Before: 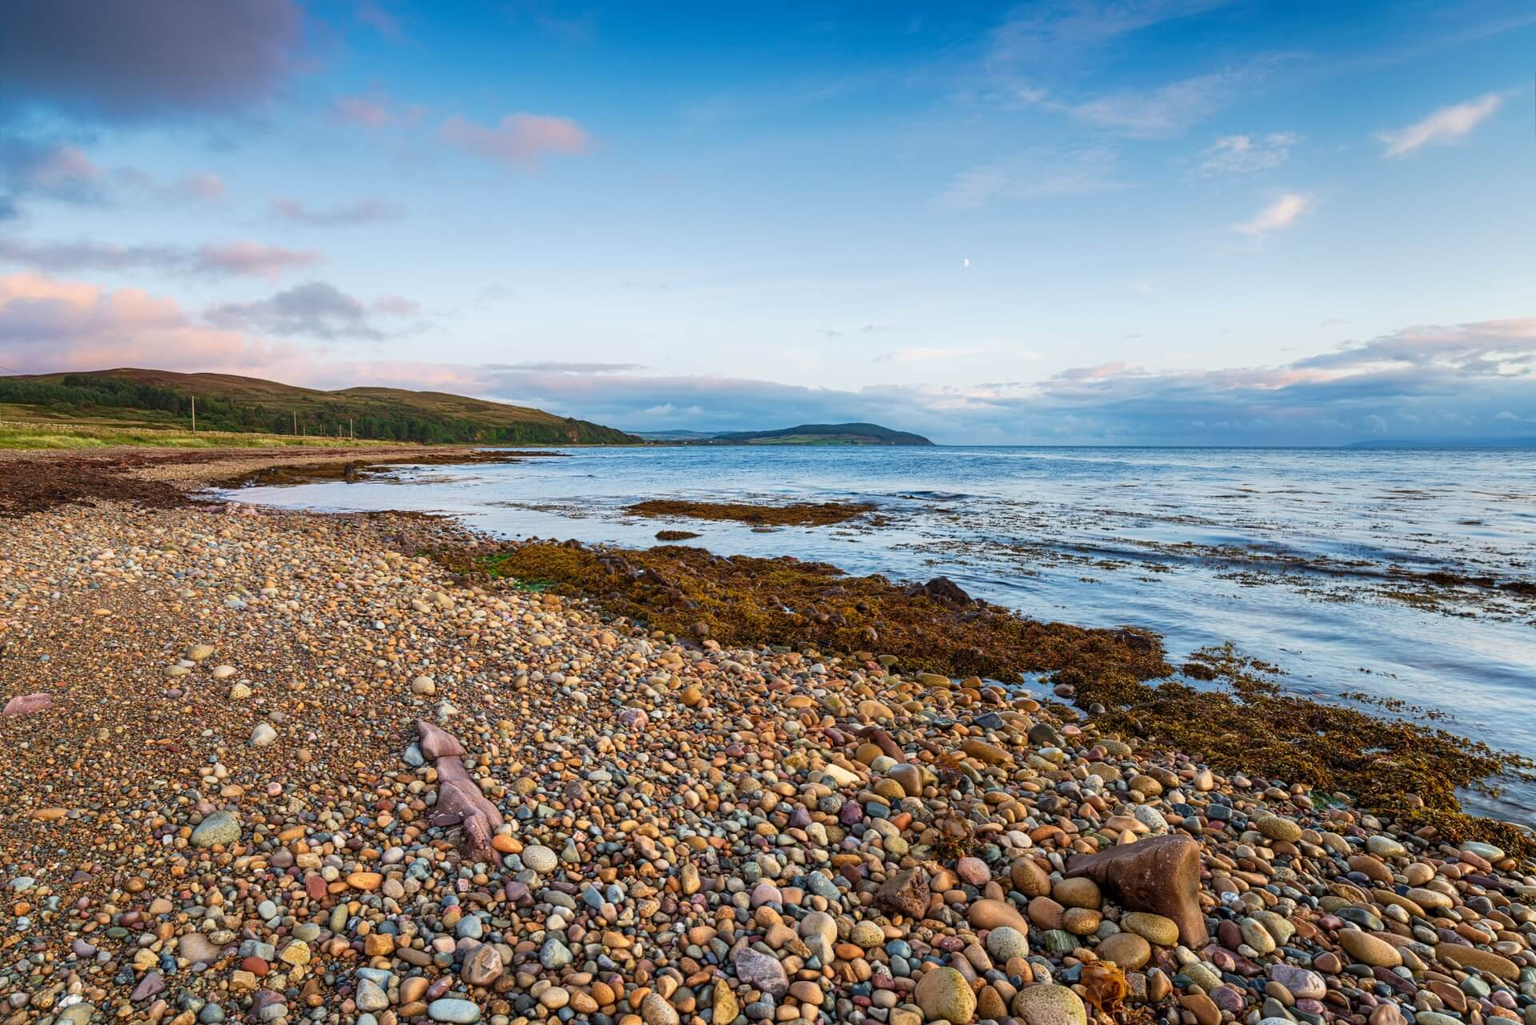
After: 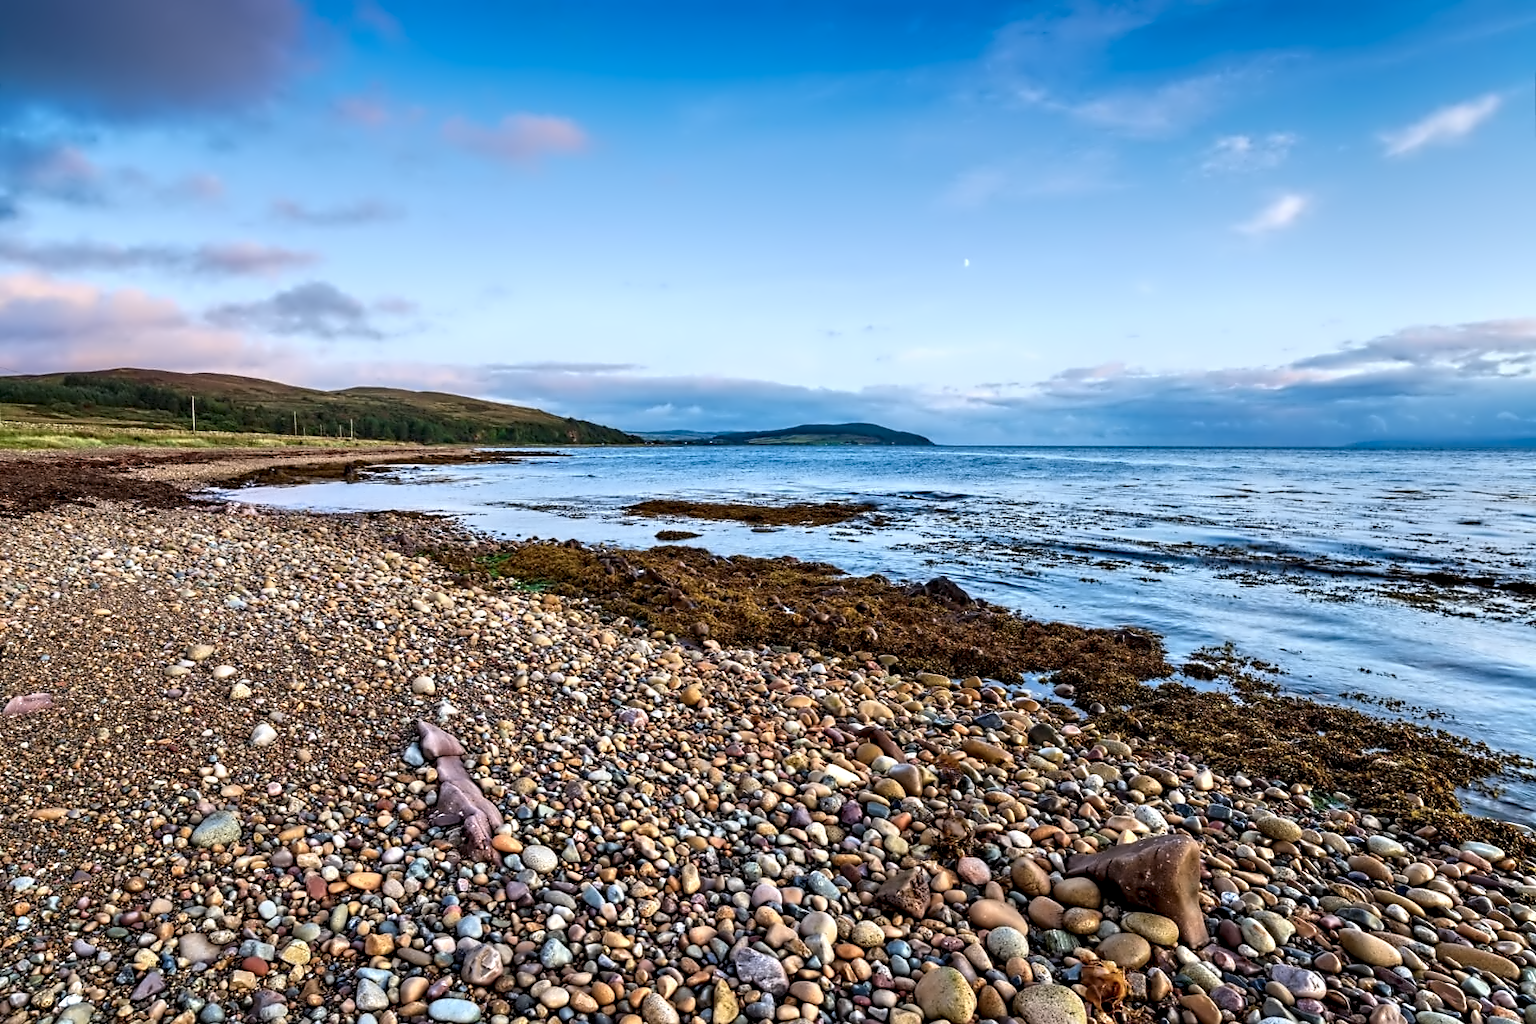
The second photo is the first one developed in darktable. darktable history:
shadows and highlights: shadows 4.1, highlights -17.6, soften with gaussian
color calibration: x 0.37, y 0.382, temperature 4313.32 K
contrast equalizer: octaves 7, y [[0.5, 0.542, 0.583, 0.625, 0.667, 0.708], [0.5 ×6], [0.5 ×6], [0, 0.033, 0.067, 0.1, 0.133, 0.167], [0, 0.05, 0.1, 0.15, 0.2, 0.25]]
